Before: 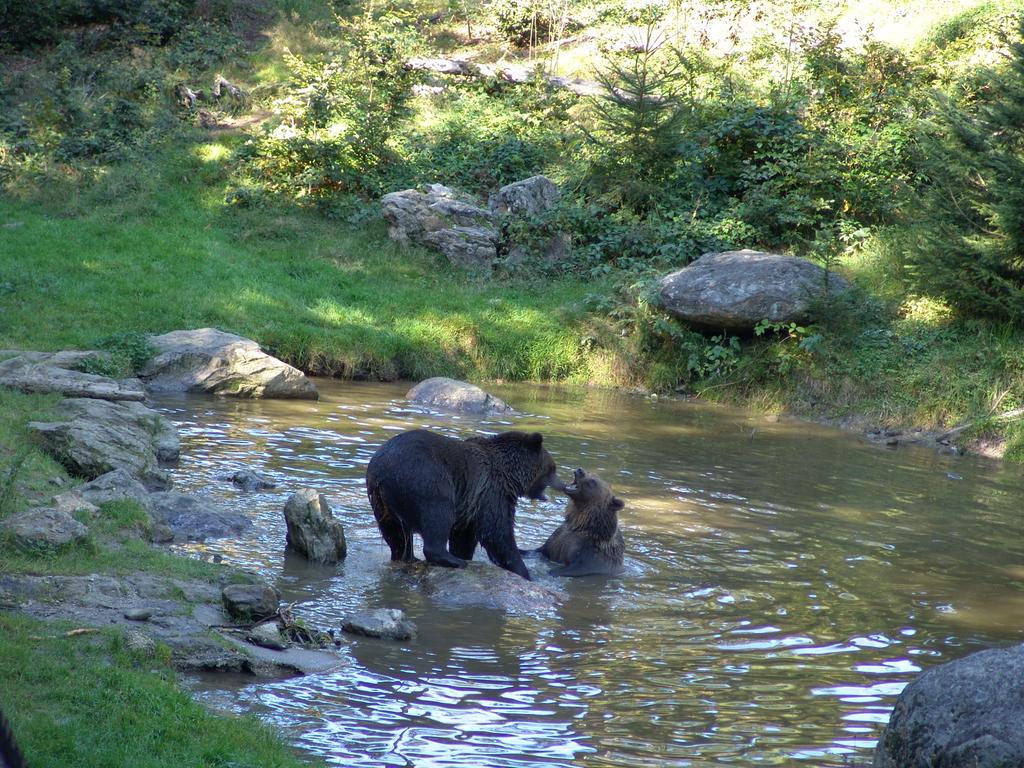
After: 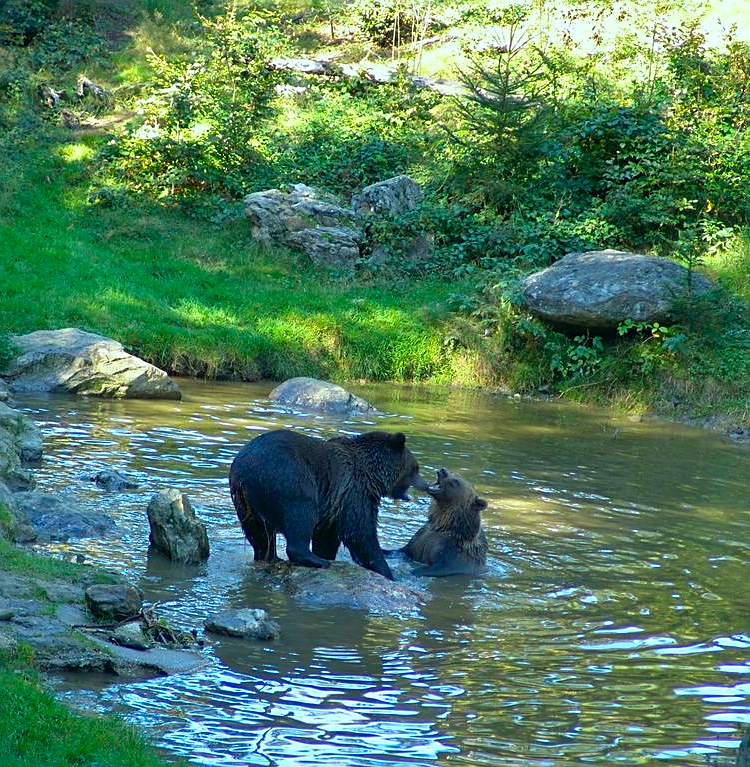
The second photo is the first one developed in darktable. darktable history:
sharpen: on, module defaults
color correction: highlights a* -7.33, highlights b* 1.26, shadows a* -3.55, saturation 1.4
crop: left 13.443%, right 13.31%
